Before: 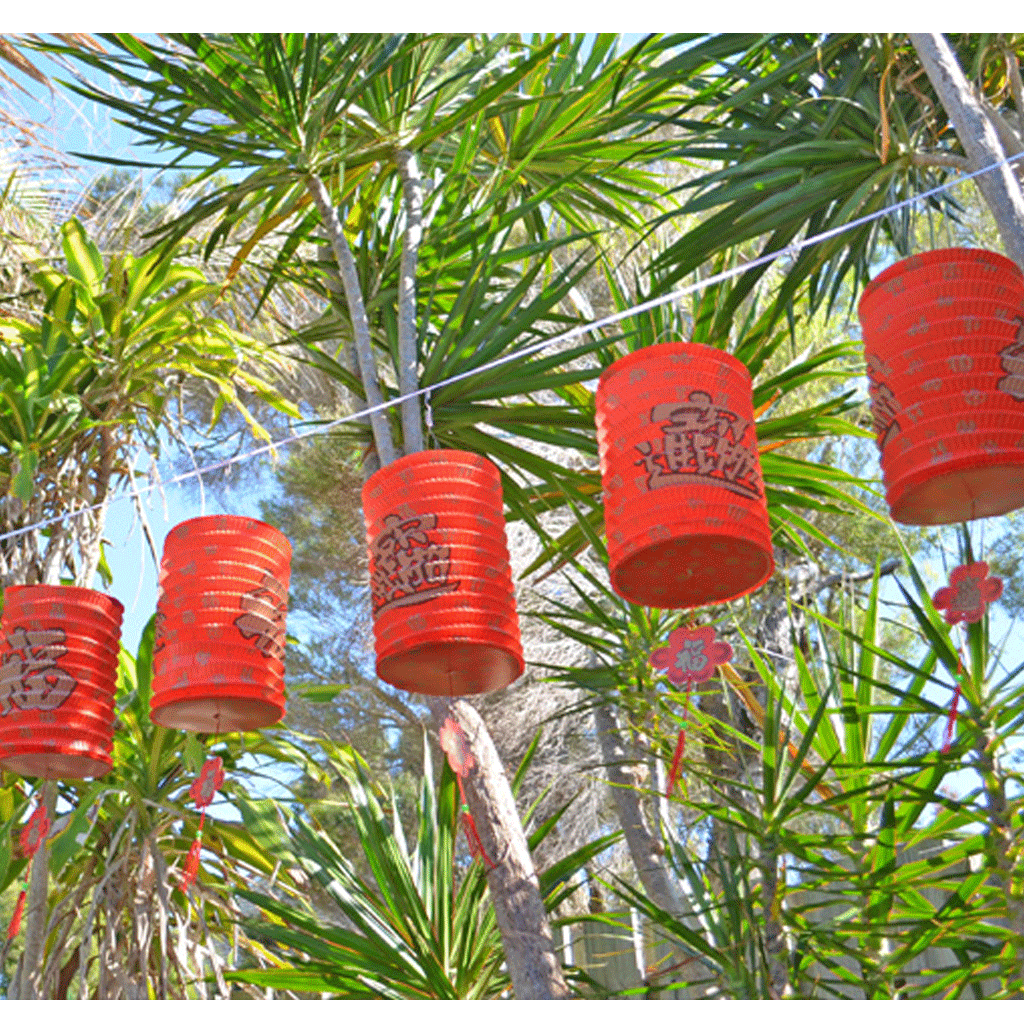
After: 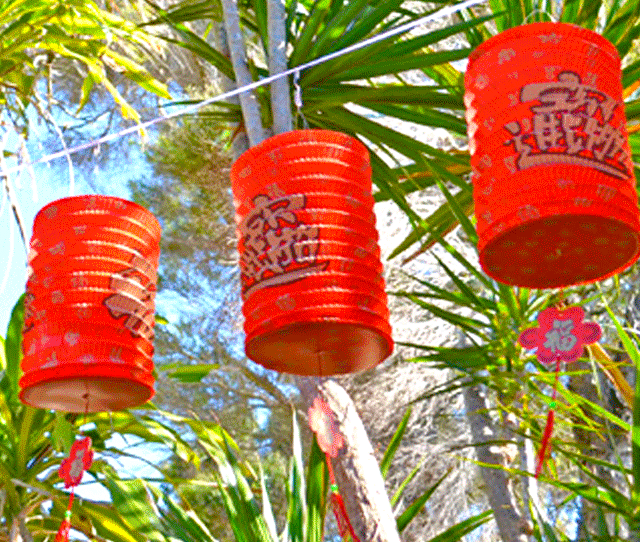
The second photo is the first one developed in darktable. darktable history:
color balance rgb: linear chroma grading › global chroma 14.888%, perceptual saturation grading › global saturation 20%, perceptual saturation grading › highlights -24.894%, perceptual saturation grading › shadows 49.514%, perceptual brilliance grading › highlights 8.252%, perceptual brilliance grading › mid-tones 2.943%, perceptual brilliance grading › shadows 2.071%, contrast 3.988%
crop: left 12.837%, top 31.332%, right 24.62%, bottom 15.684%
